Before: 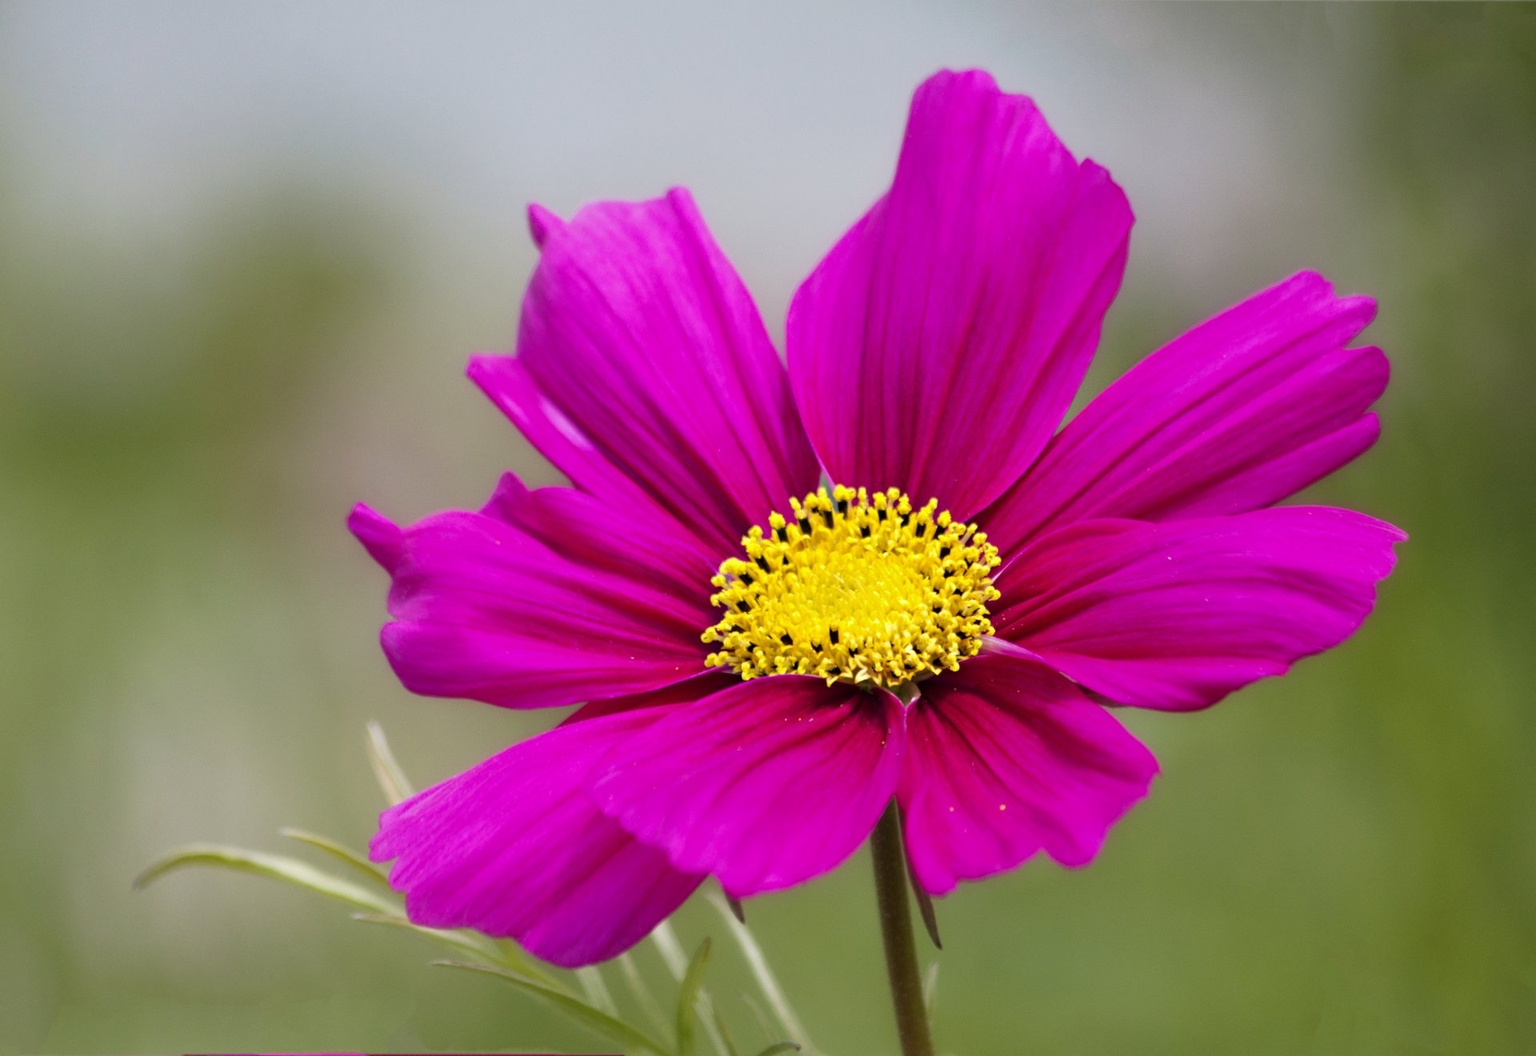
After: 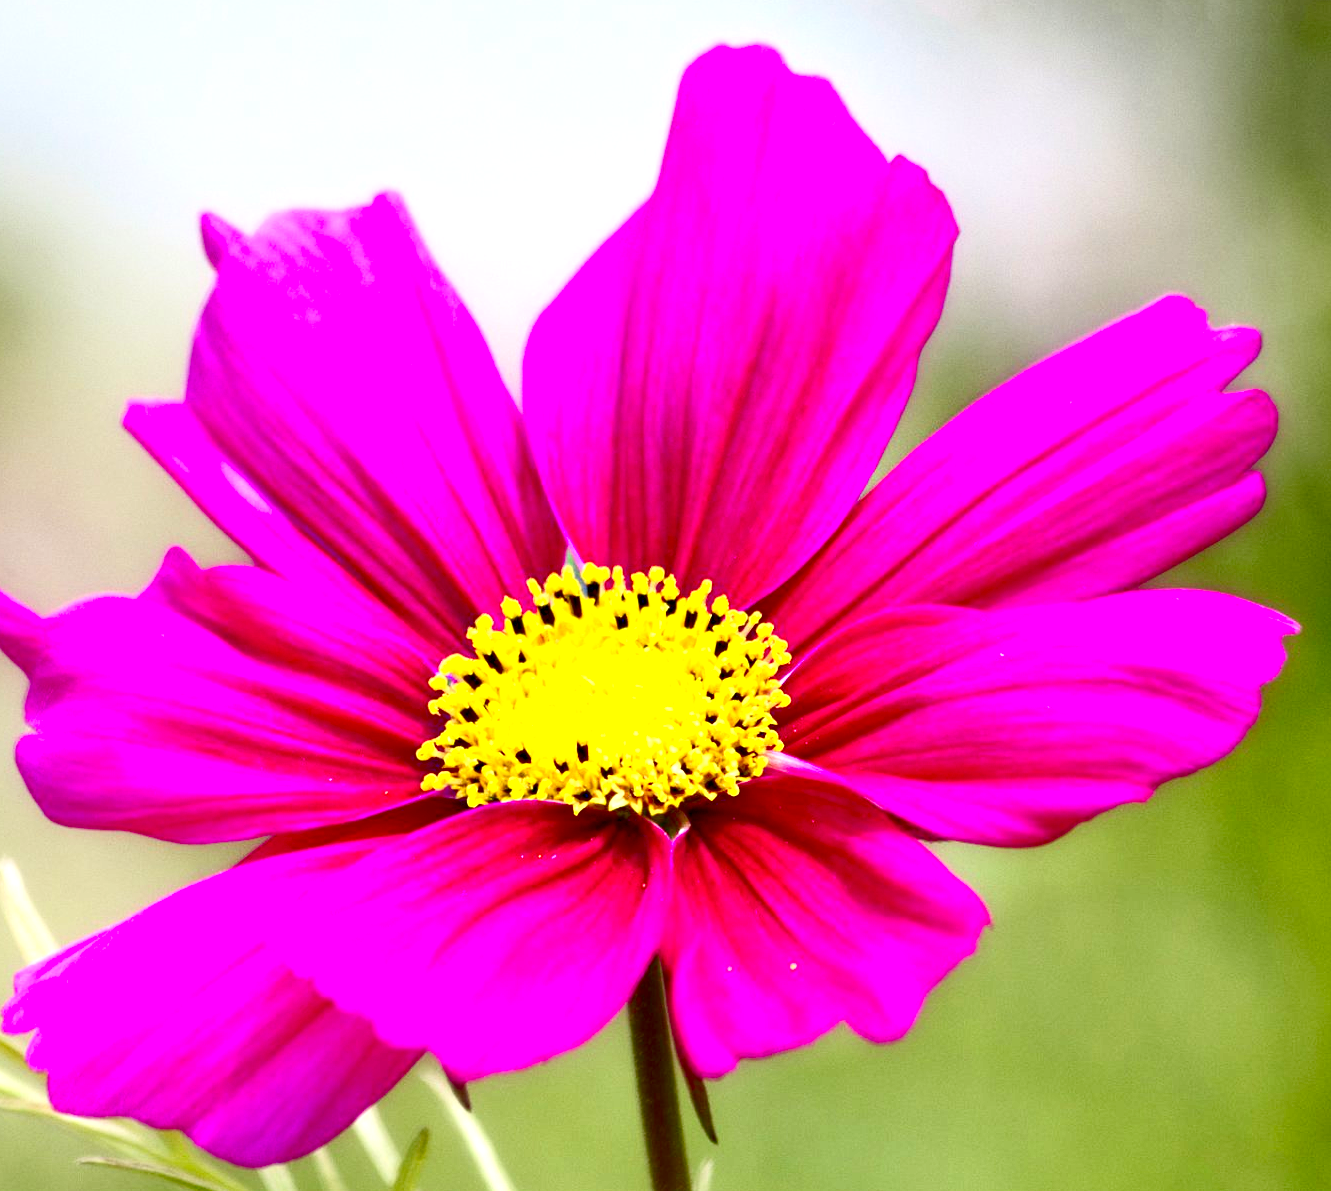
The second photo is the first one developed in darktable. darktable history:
contrast brightness saturation: contrast 0.402, brightness 0.041, saturation 0.256
local contrast: highlights 135%, shadows 129%, detail 140%, midtone range 0.255
crop and rotate: left 23.971%, top 3.398%, right 6.702%, bottom 6.352%
levels: levels [0, 0.397, 0.955]
